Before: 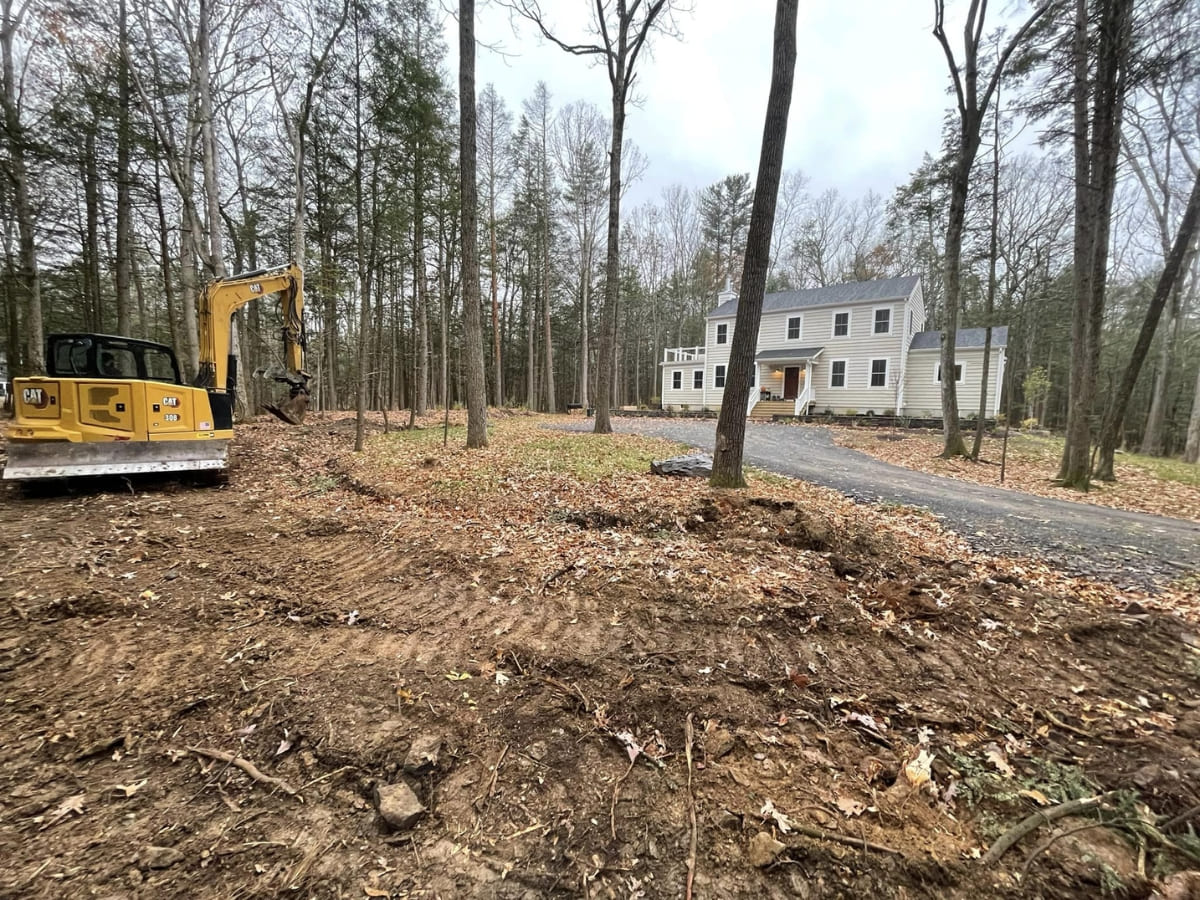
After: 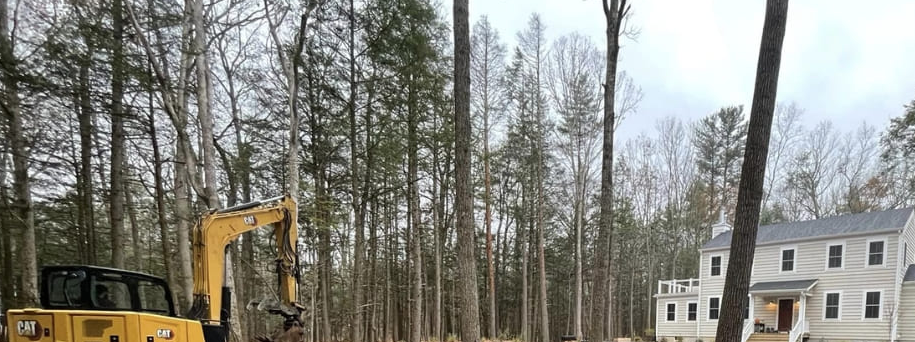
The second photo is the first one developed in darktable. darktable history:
crop: left 0.579%, top 7.627%, right 23.167%, bottom 54.275%
white balance: emerald 1
